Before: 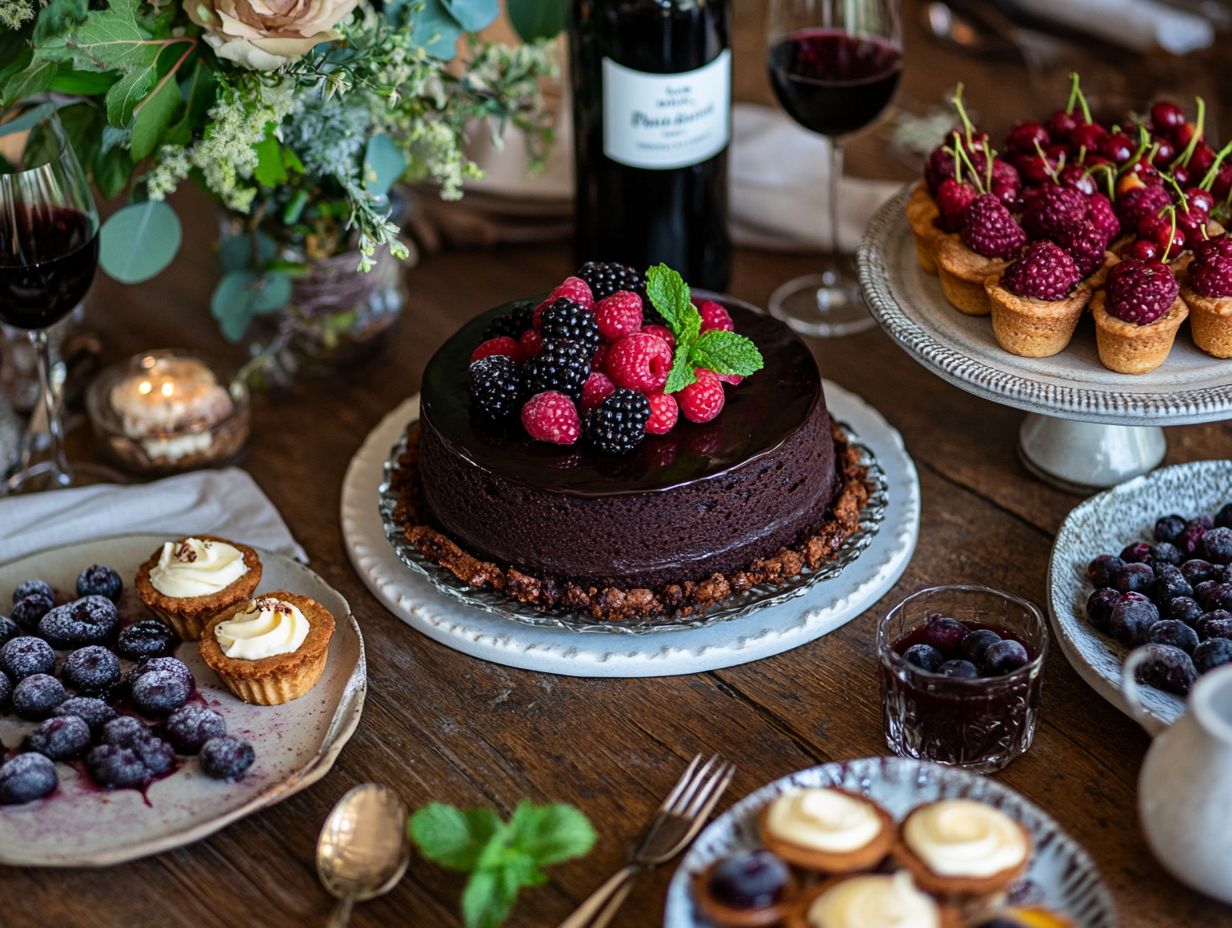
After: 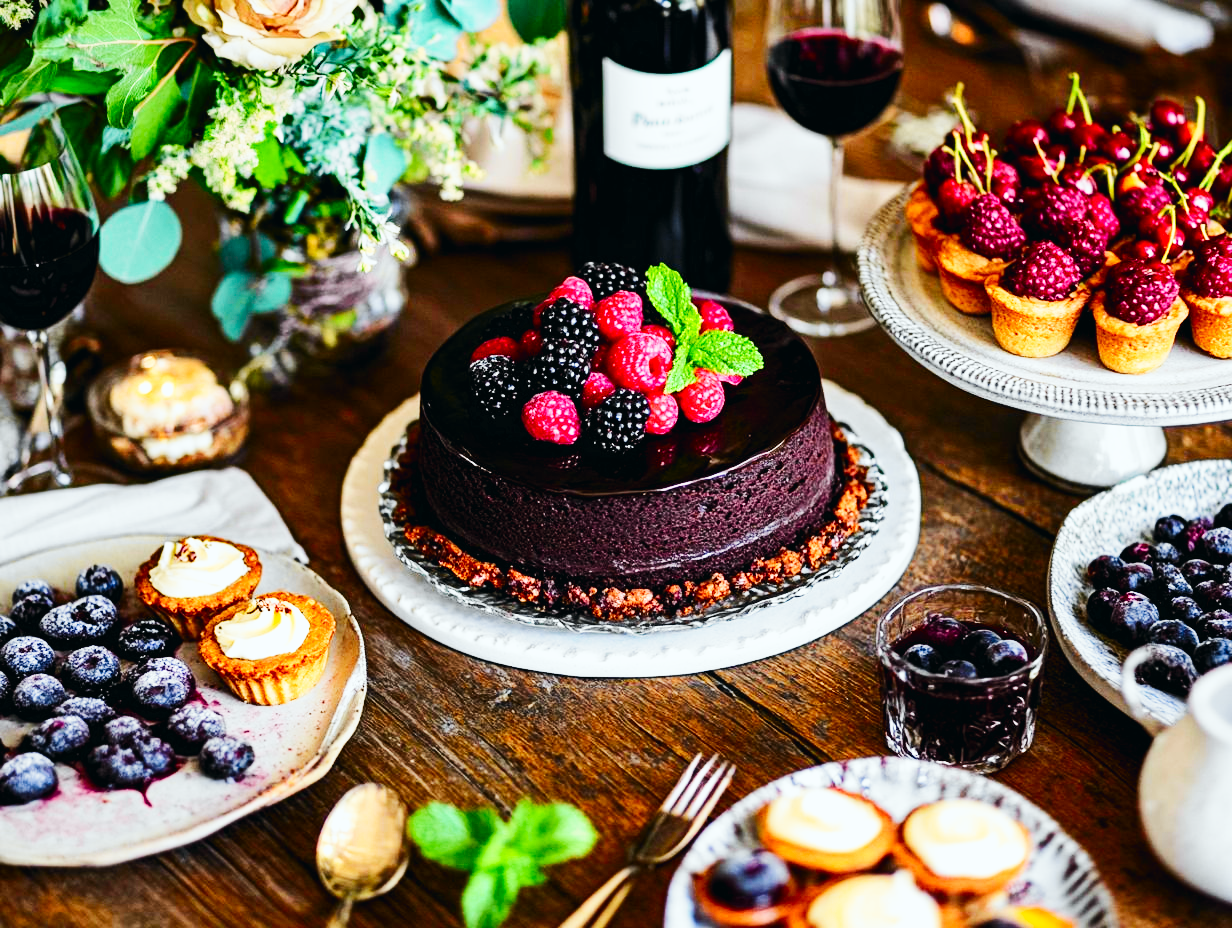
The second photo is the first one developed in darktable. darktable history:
tone curve: curves: ch0 [(0, 0) (0.071, 0.06) (0.253, 0.242) (0.437, 0.498) (0.55, 0.644) (0.657, 0.749) (0.823, 0.876) (1, 0.99)]; ch1 [(0, 0) (0.346, 0.307) (0.408, 0.369) (0.453, 0.457) (0.476, 0.489) (0.502, 0.493) (0.521, 0.515) (0.537, 0.531) (0.612, 0.641) (0.676, 0.728) (1, 1)]; ch2 [(0, 0) (0.346, 0.34) (0.434, 0.46) (0.485, 0.494) (0.5, 0.494) (0.511, 0.504) (0.537, 0.551) (0.579, 0.599) (0.625, 0.686) (1, 1)], color space Lab, independent channels, preserve colors none
base curve: curves: ch0 [(0, 0.003) (0.001, 0.002) (0.006, 0.004) (0.02, 0.022) (0.048, 0.086) (0.094, 0.234) (0.162, 0.431) (0.258, 0.629) (0.385, 0.8) (0.548, 0.918) (0.751, 0.988) (1, 1)], preserve colors none
